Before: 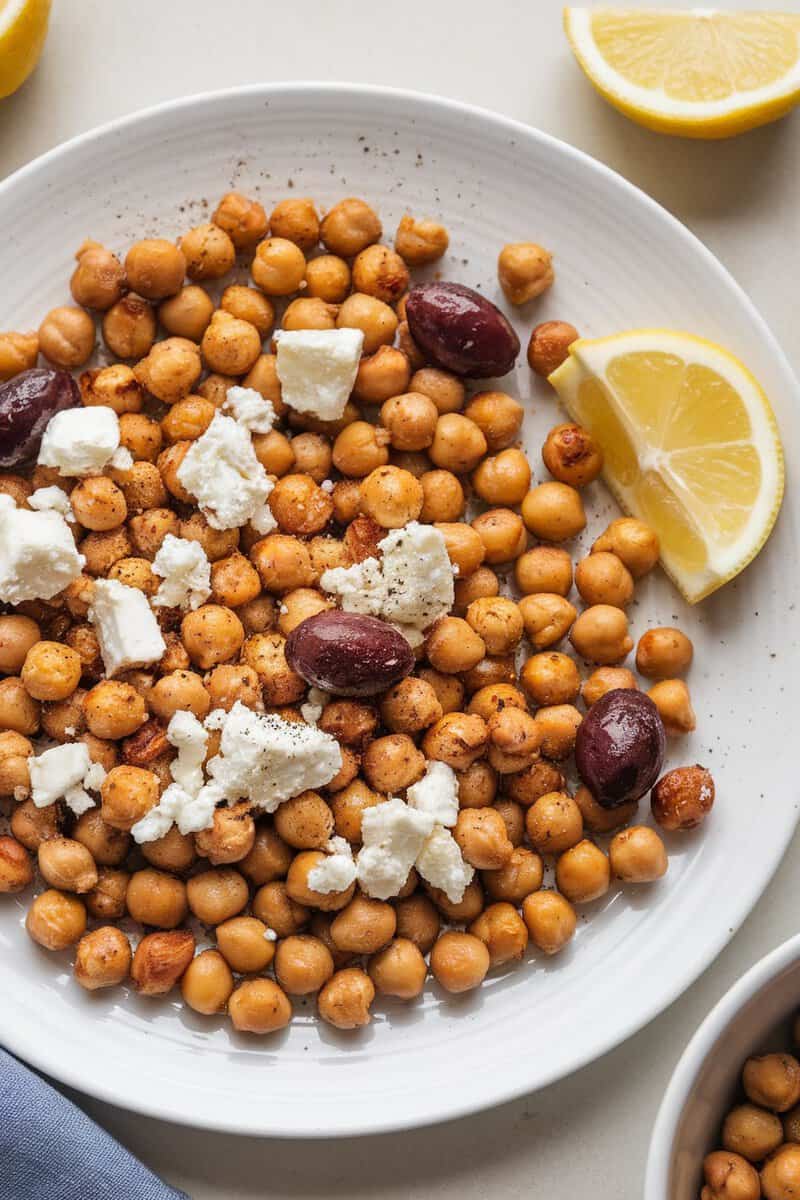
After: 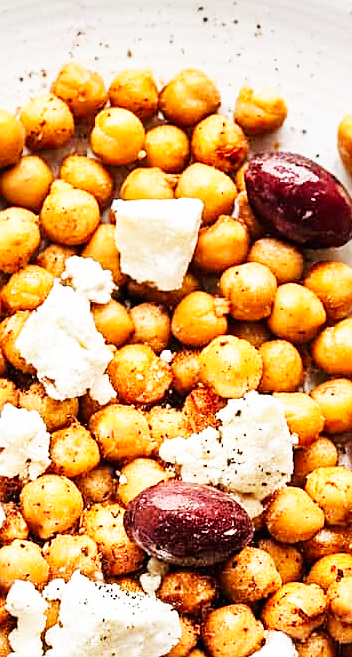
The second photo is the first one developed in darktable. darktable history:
sharpen: on, module defaults
crop: left 20.248%, top 10.86%, right 35.675%, bottom 34.321%
base curve: curves: ch0 [(0, 0) (0.007, 0.004) (0.027, 0.03) (0.046, 0.07) (0.207, 0.54) (0.442, 0.872) (0.673, 0.972) (1, 1)], preserve colors none
